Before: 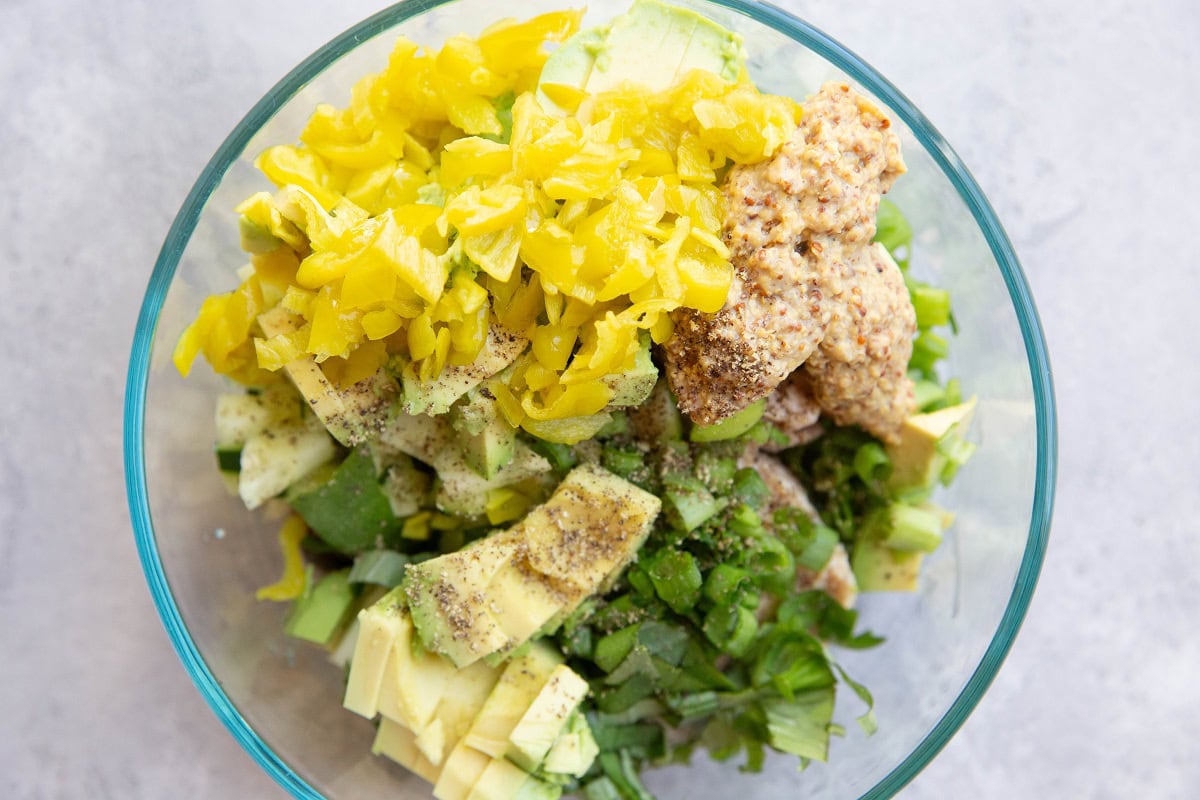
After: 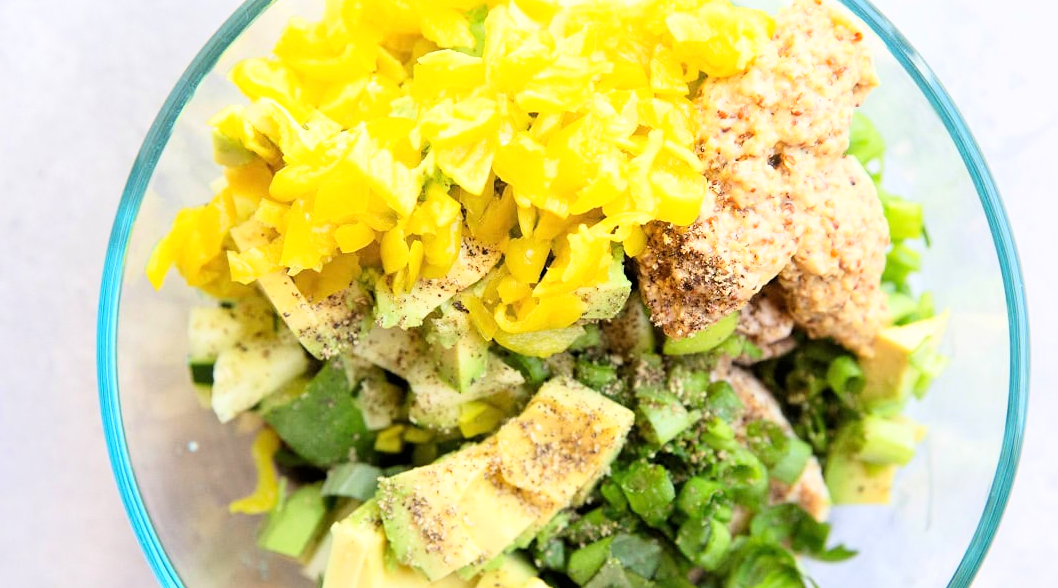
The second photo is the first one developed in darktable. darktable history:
crop and rotate: left 2.33%, top 10.998%, right 9.483%, bottom 15.393%
base curve: curves: ch0 [(0, 0) (0.005, 0.002) (0.15, 0.3) (0.4, 0.7) (0.75, 0.95) (1, 1)]
